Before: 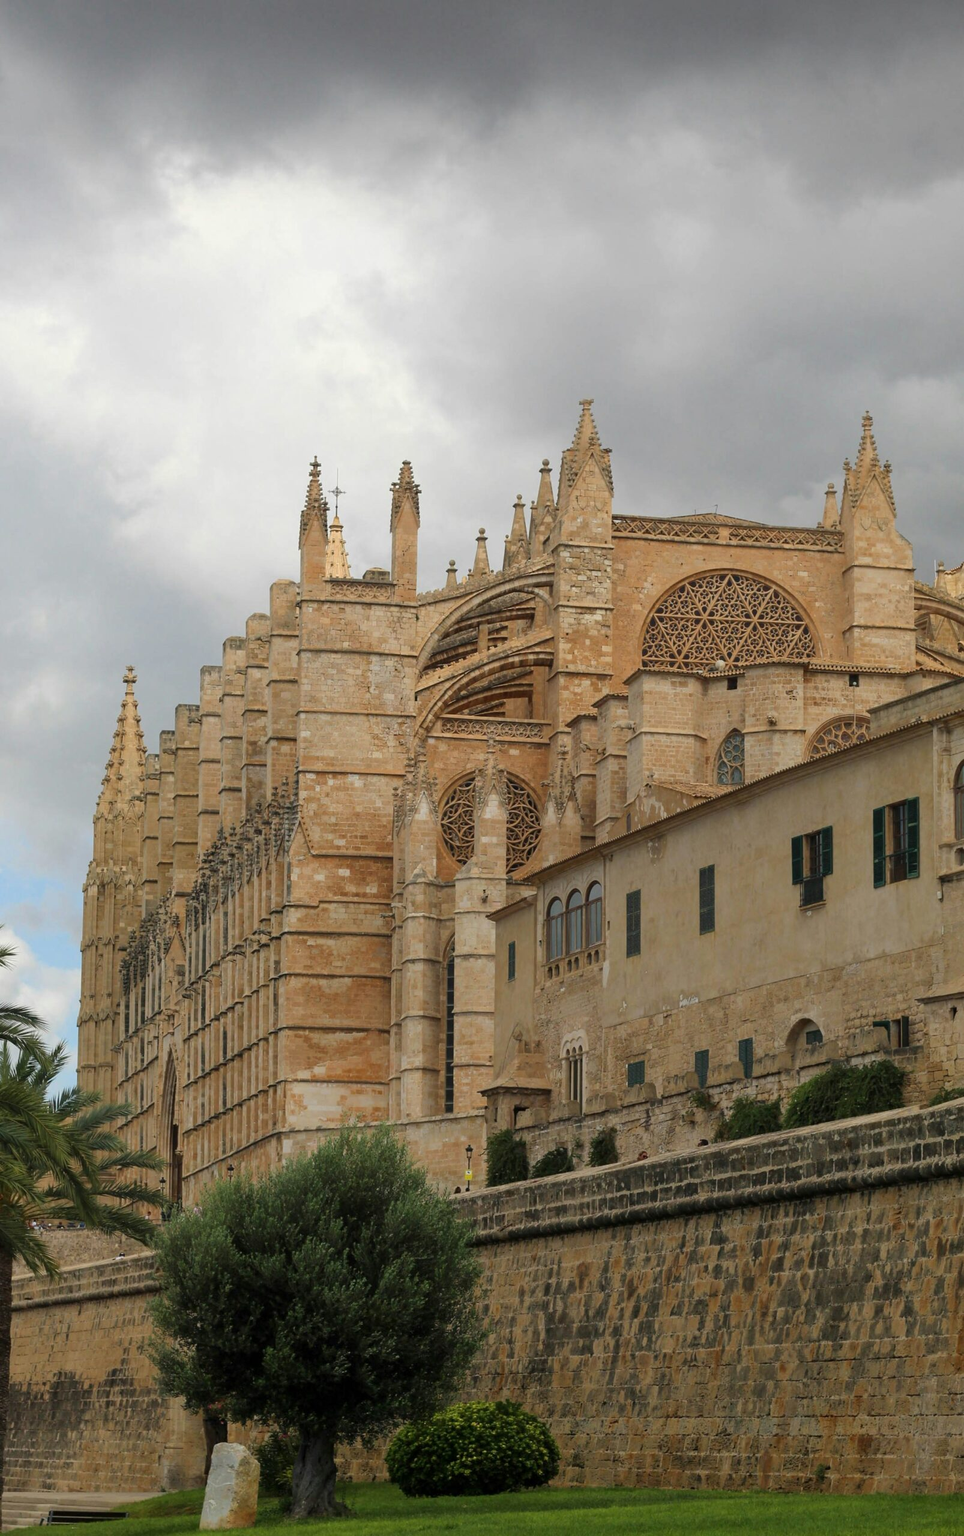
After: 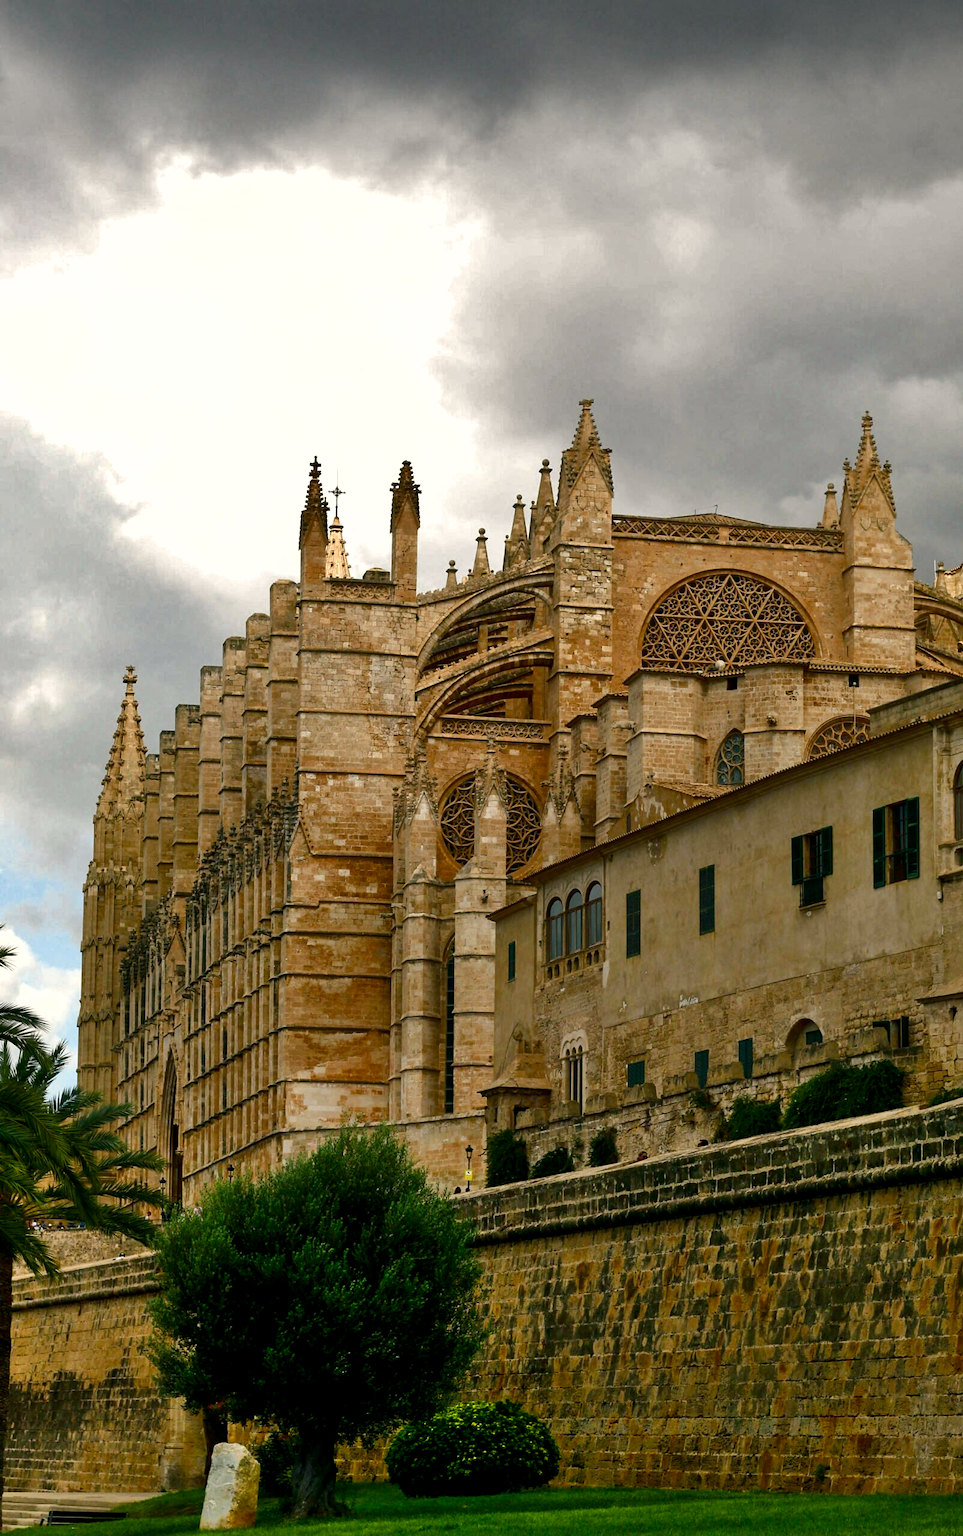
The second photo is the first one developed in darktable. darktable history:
shadows and highlights: low approximation 0.01, soften with gaussian
color balance rgb: shadows lift › chroma 2.79%, shadows lift › hue 190.66°, power › hue 171.85°, highlights gain › chroma 2.16%, highlights gain › hue 75.26°, global offset › luminance -0.51%, perceptual saturation grading › highlights -33.8%, perceptual saturation grading › mid-tones 14.98%, perceptual saturation grading › shadows 48.43%, perceptual brilliance grading › highlights 15.68%, perceptual brilliance grading › mid-tones 6.62%, perceptual brilliance grading › shadows -14.98%, global vibrance 11.32%, contrast 5.05%
contrast brightness saturation: brightness -0.2, saturation 0.08
